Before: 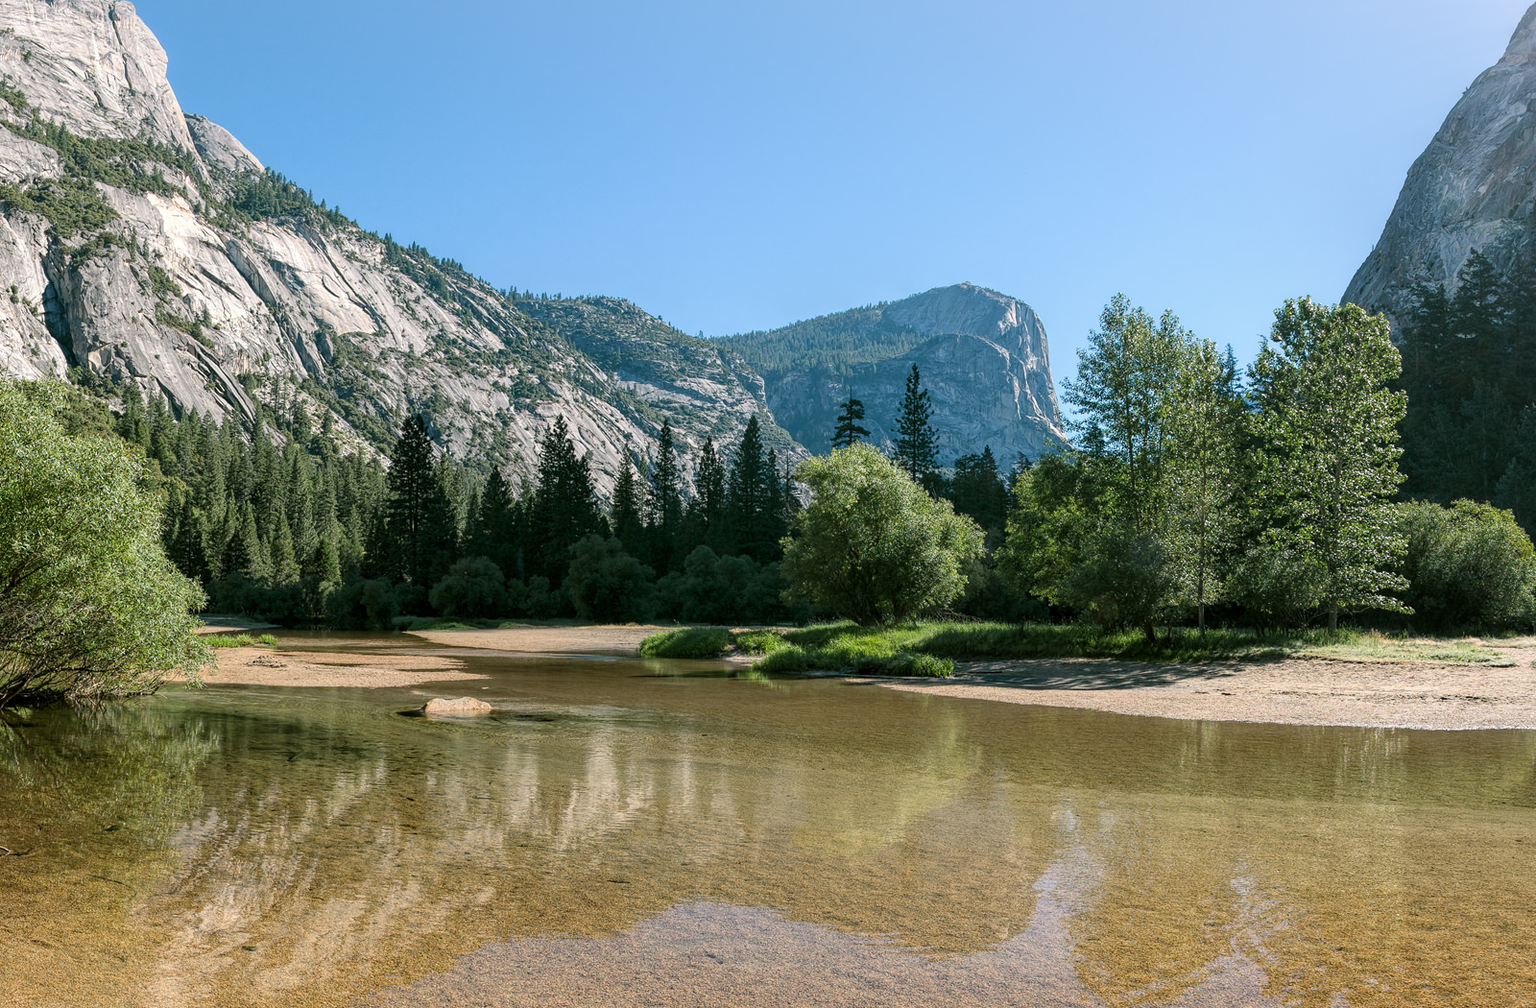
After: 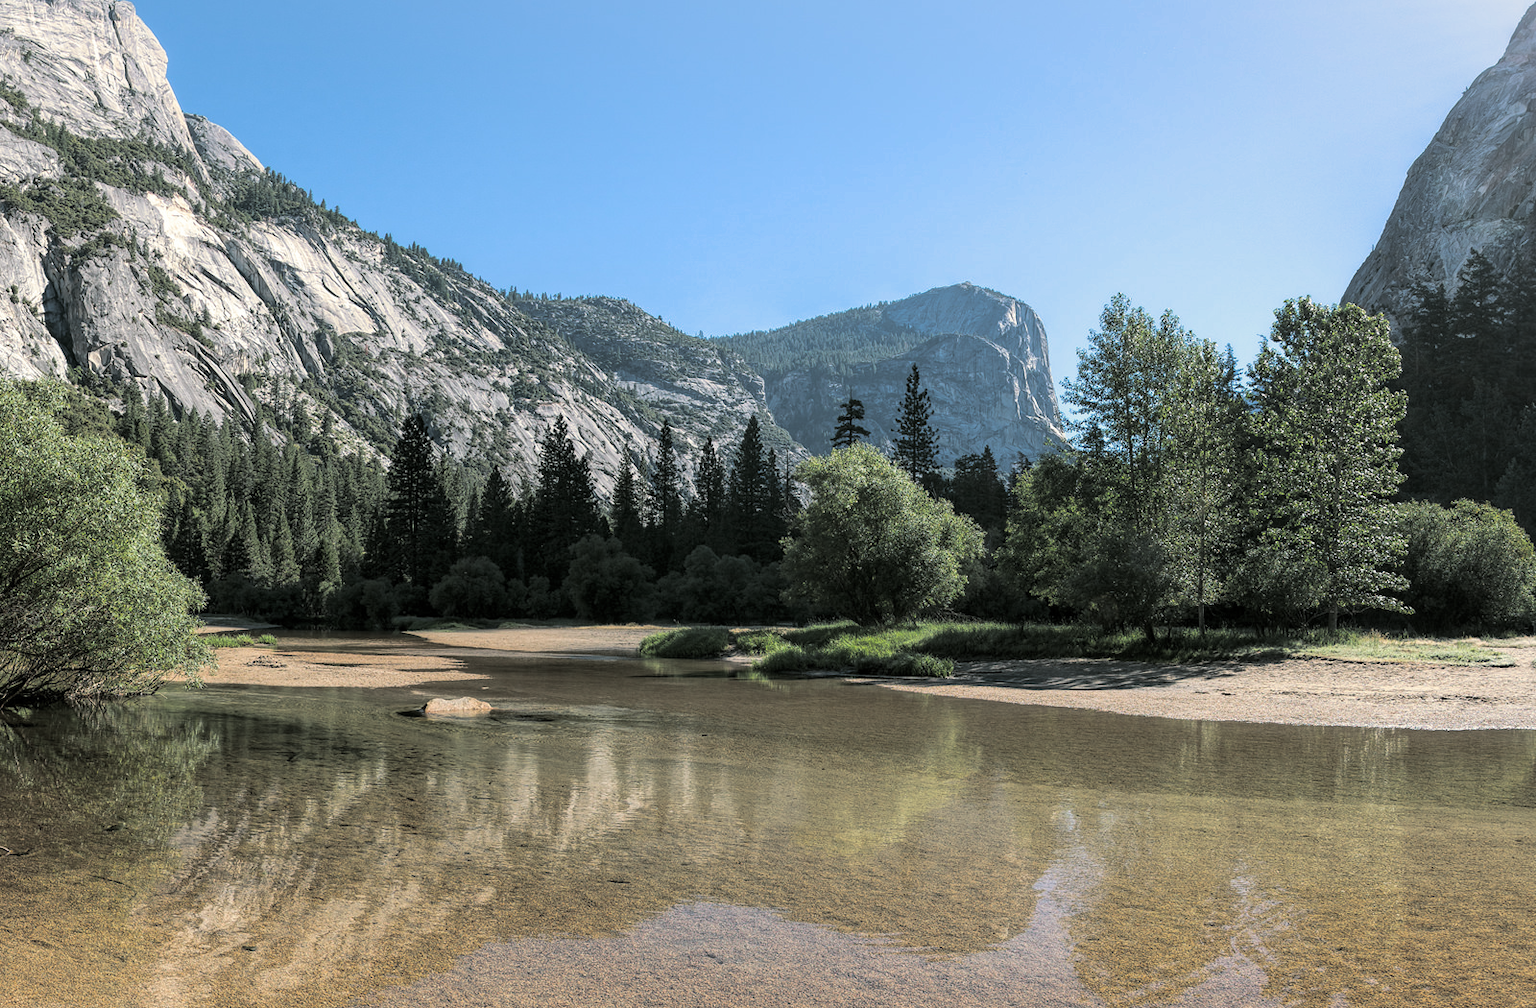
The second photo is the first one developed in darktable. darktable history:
split-toning: shadows › hue 43.2°, shadows › saturation 0, highlights › hue 50.4°, highlights › saturation 1
white balance: red 0.982, blue 1.018
